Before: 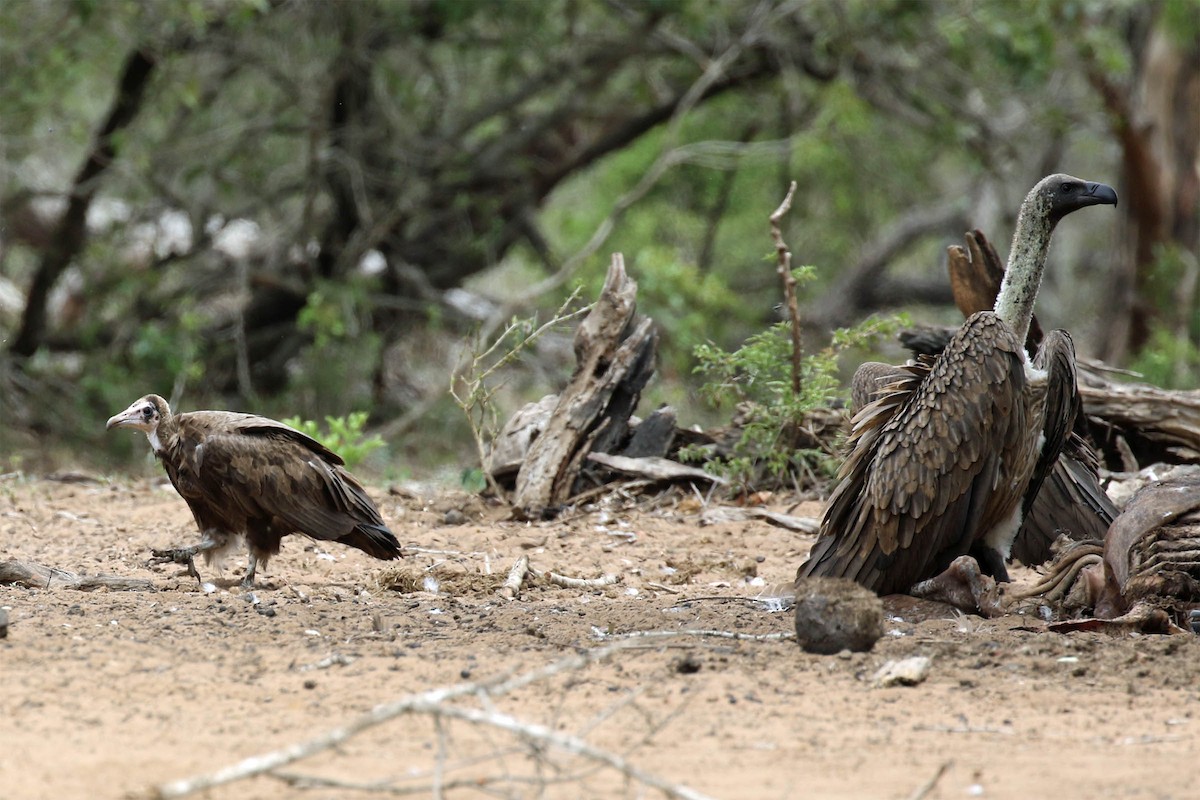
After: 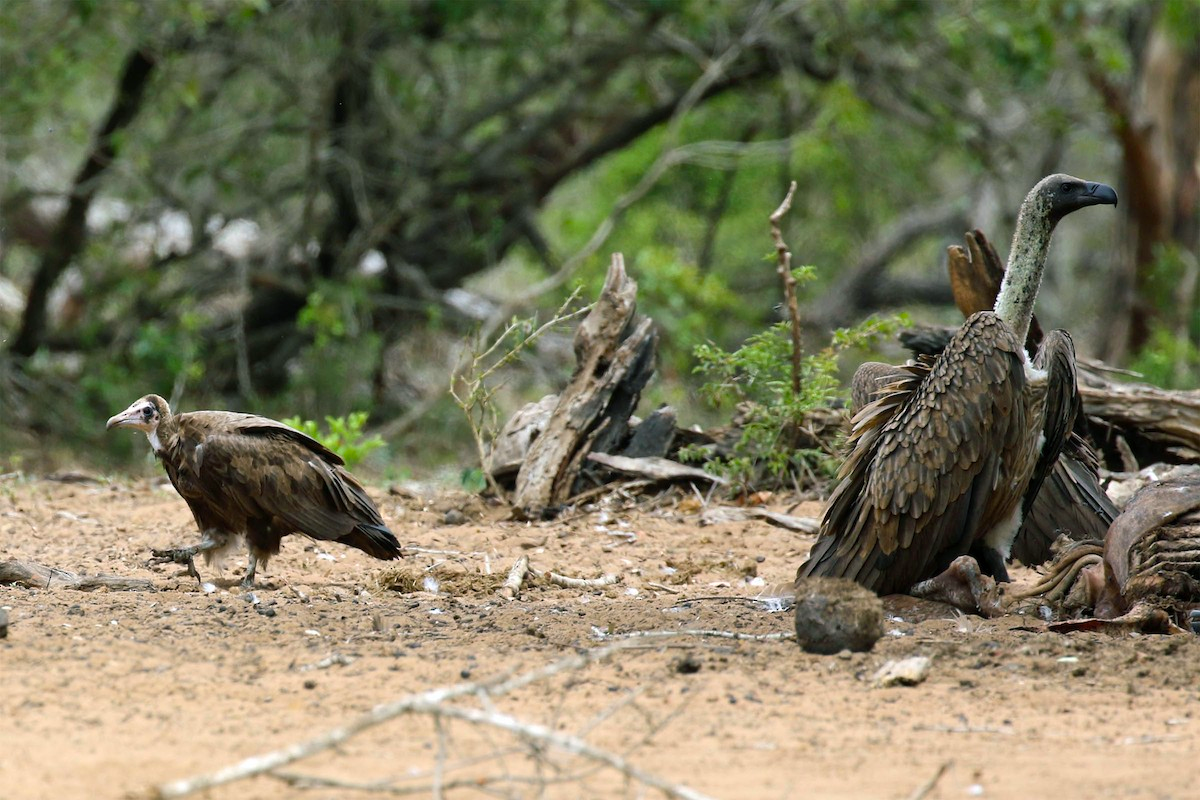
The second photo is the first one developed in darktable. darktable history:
color balance rgb: shadows lift › luminance -7.81%, shadows lift › chroma 2.094%, shadows lift › hue 167.04°, perceptual saturation grading › global saturation 25.847%, global vibrance 20%
